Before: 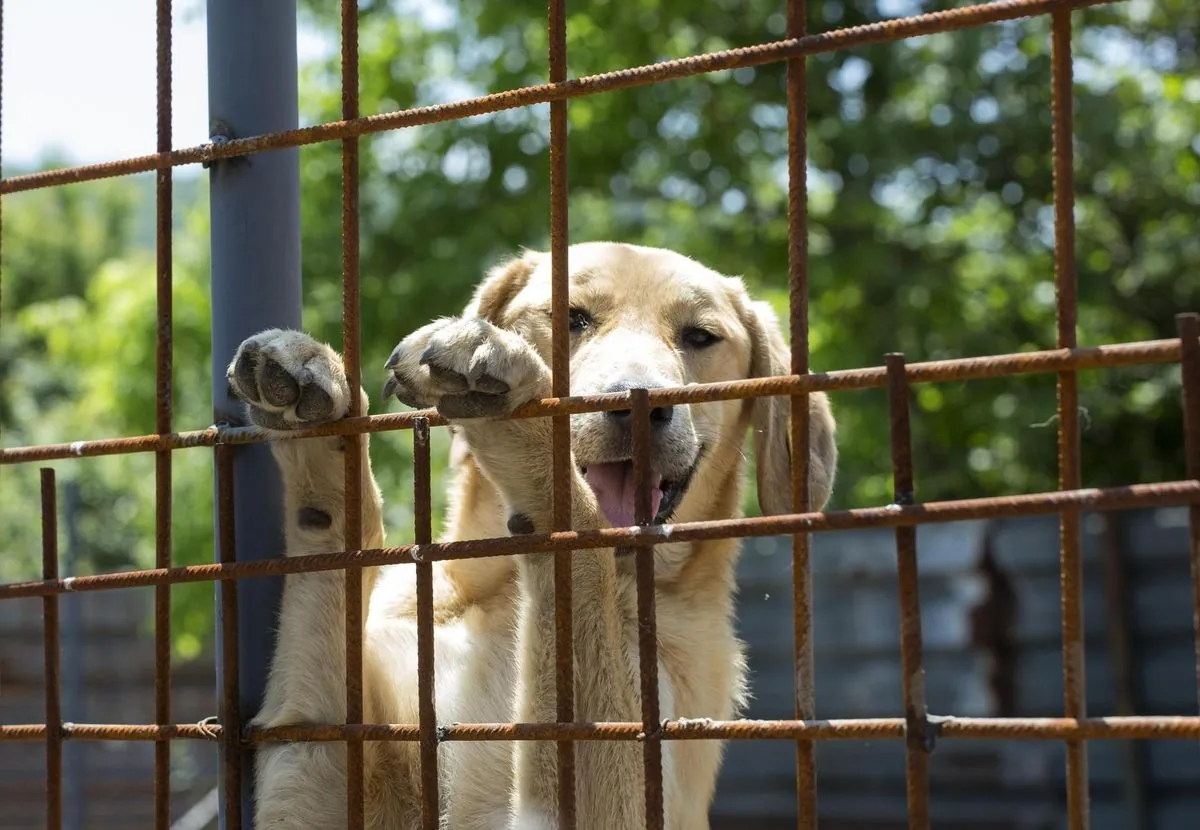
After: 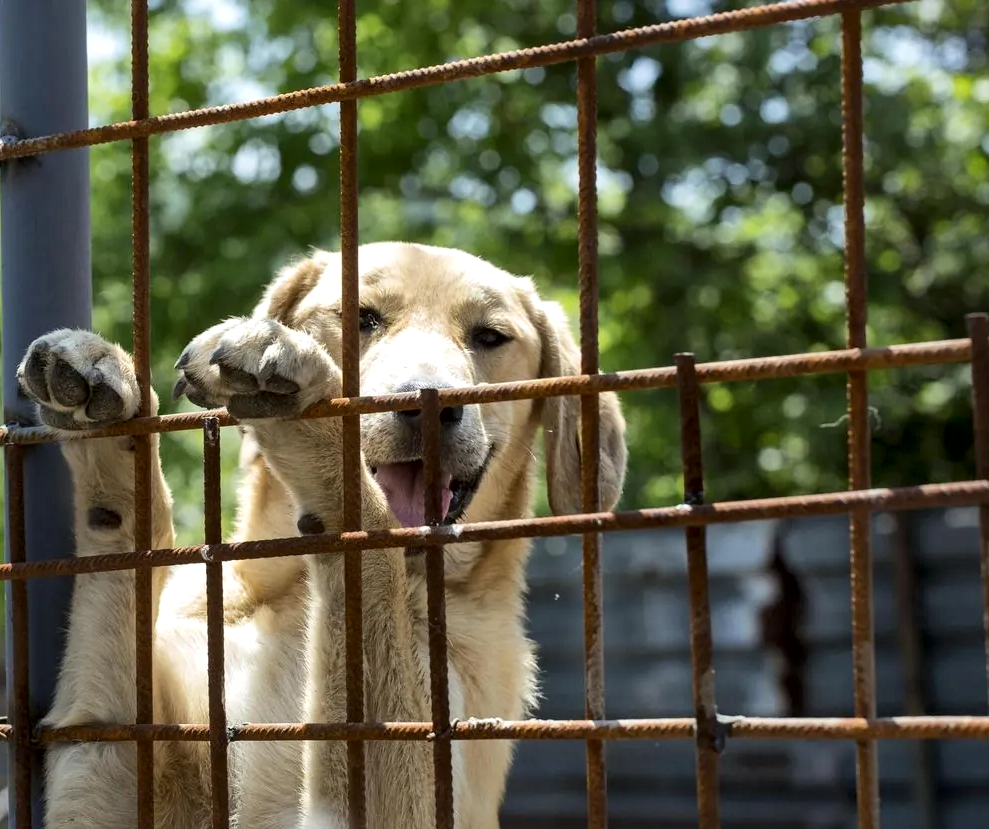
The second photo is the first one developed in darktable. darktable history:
crop: left 17.582%, bottom 0.031%
local contrast: mode bilateral grid, contrast 25, coarseness 60, detail 151%, midtone range 0.2
